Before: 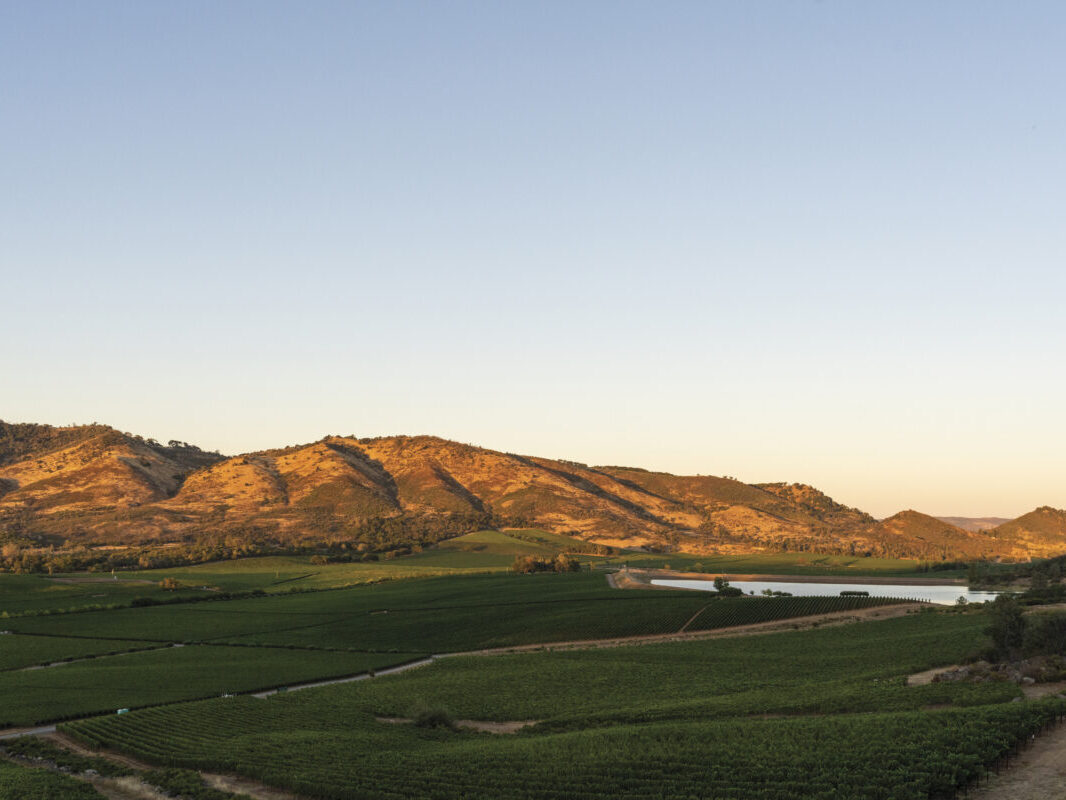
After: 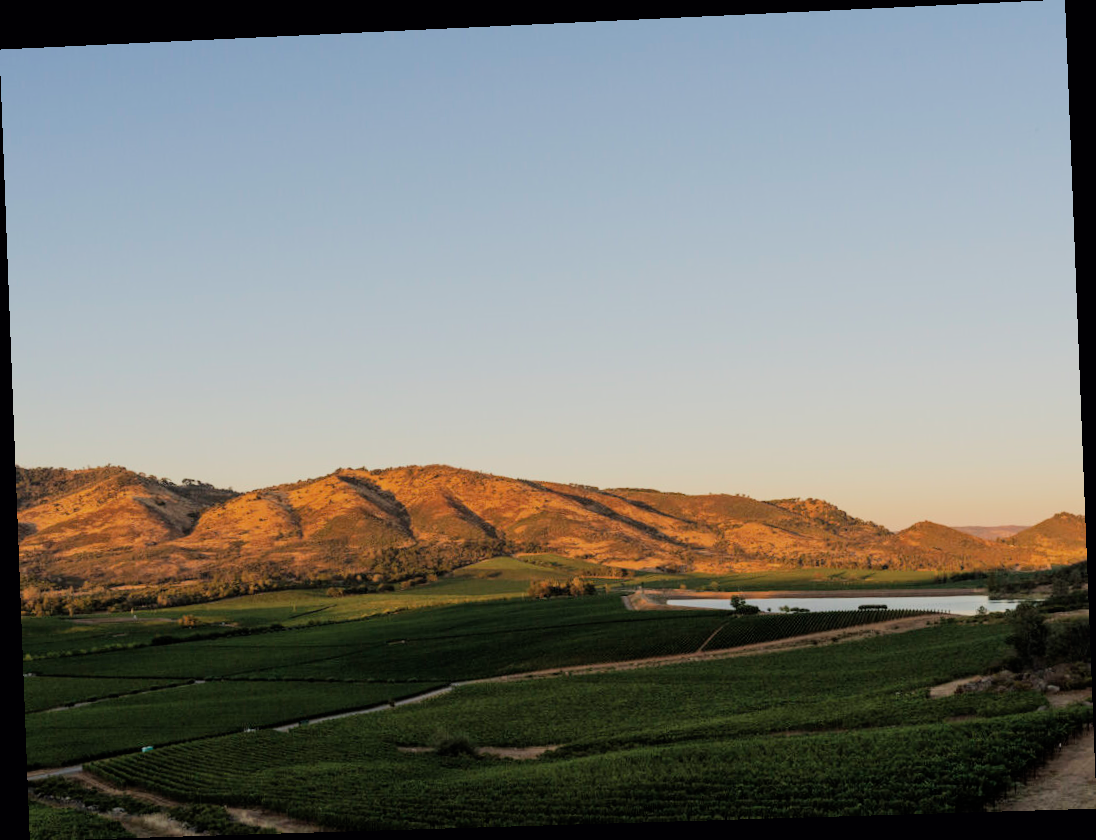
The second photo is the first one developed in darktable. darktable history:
filmic rgb: black relative exposure -7.15 EV, white relative exposure 5.36 EV, hardness 3.02, color science v6 (2022)
rotate and perspective: rotation -2.22°, lens shift (horizontal) -0.022, automatic cropping off
